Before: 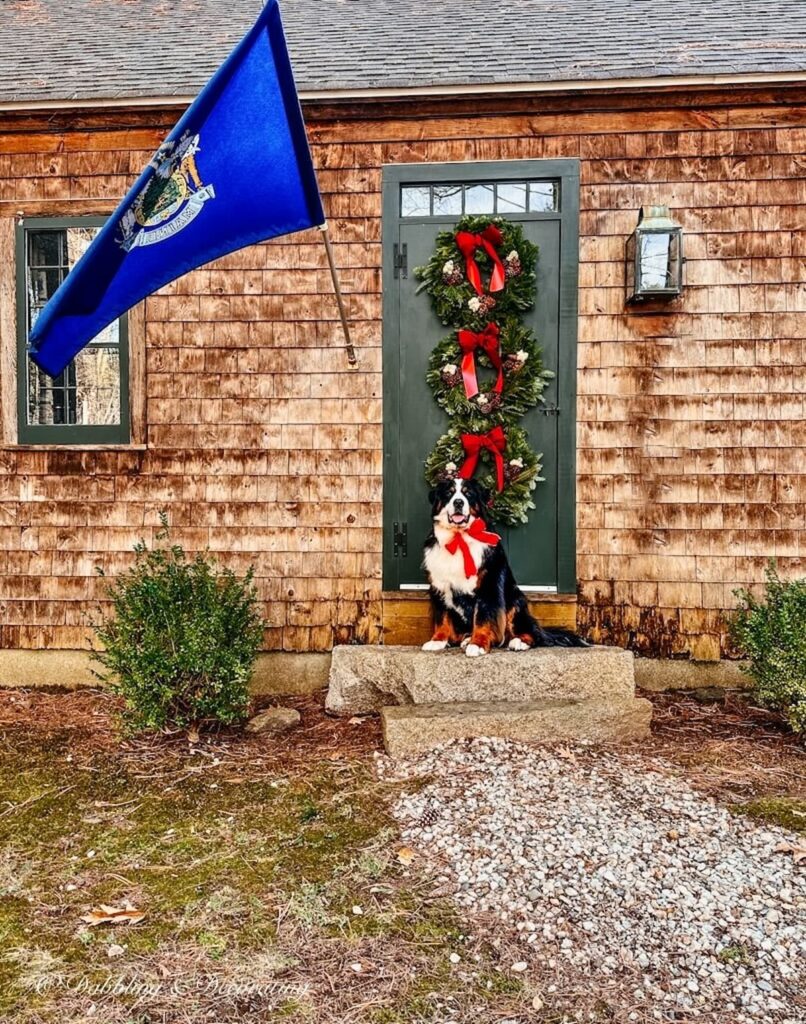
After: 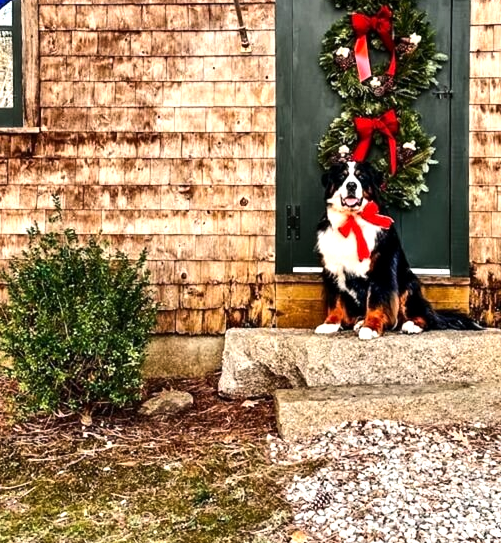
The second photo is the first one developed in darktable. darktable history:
tone equalizer: -8 EV -0.713 EV, -7 EV -0.689 EV, -6 EV -0.616 EV, -5 EV -0.384 EV, -3 EV 0.405 EV, -2 EV 0.6 EV, -1 EV 0.676 EV, +0 EV 0.754 EV, edges refinement/feathering 500, mask exposure compensation -1.57 EV, preserve details no
crop: left 13.331%, top 31.013%, right 24.457%, bottom 15.884%
exposure: black level correction 0.001, compensate highlight preservation false
